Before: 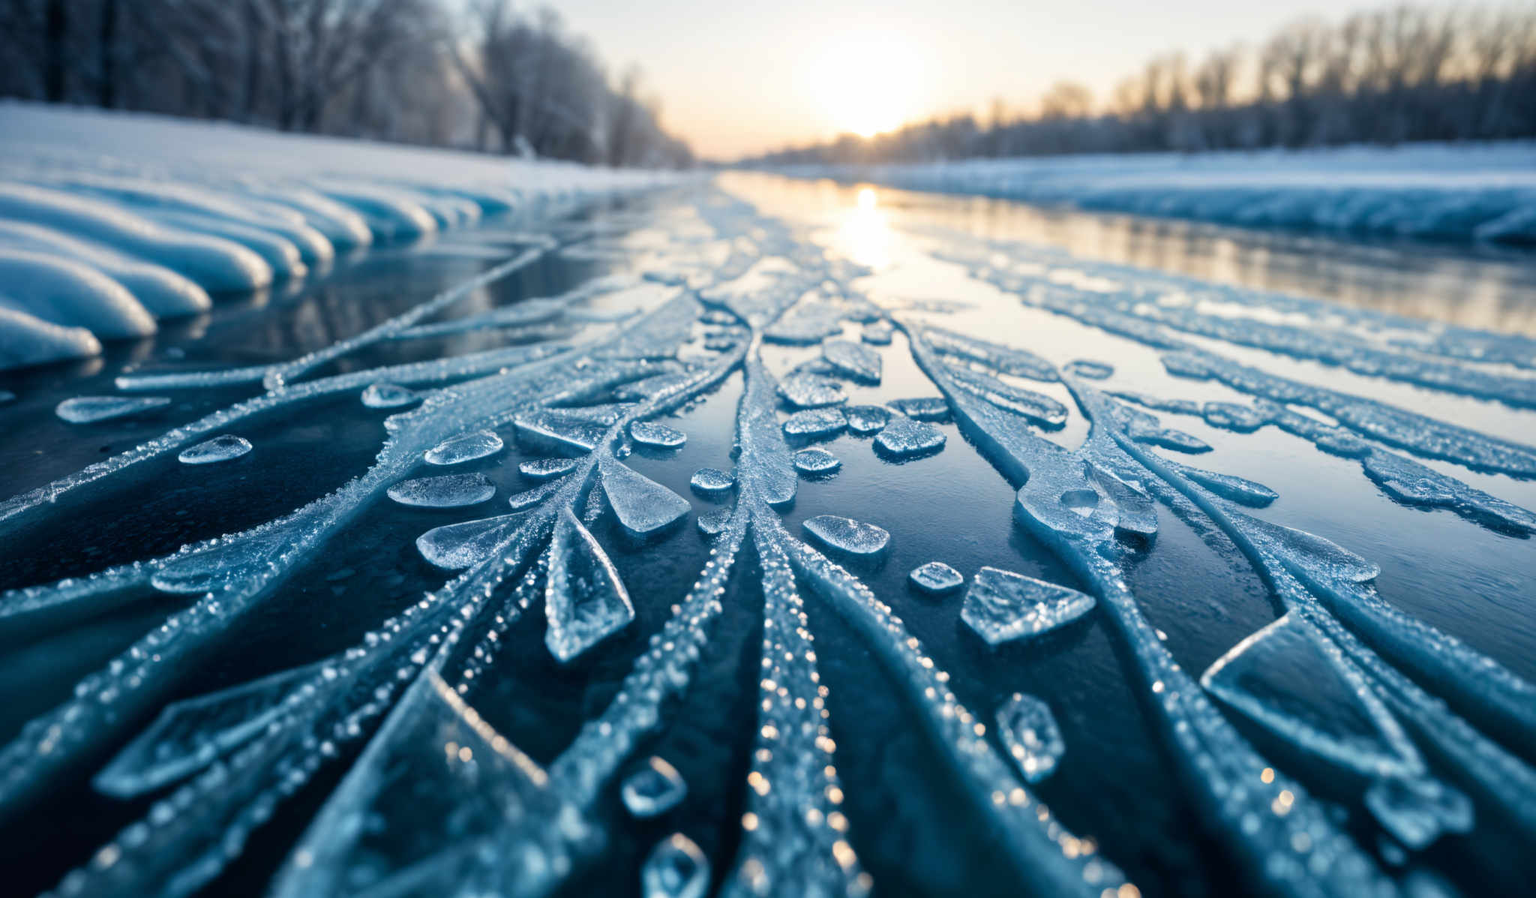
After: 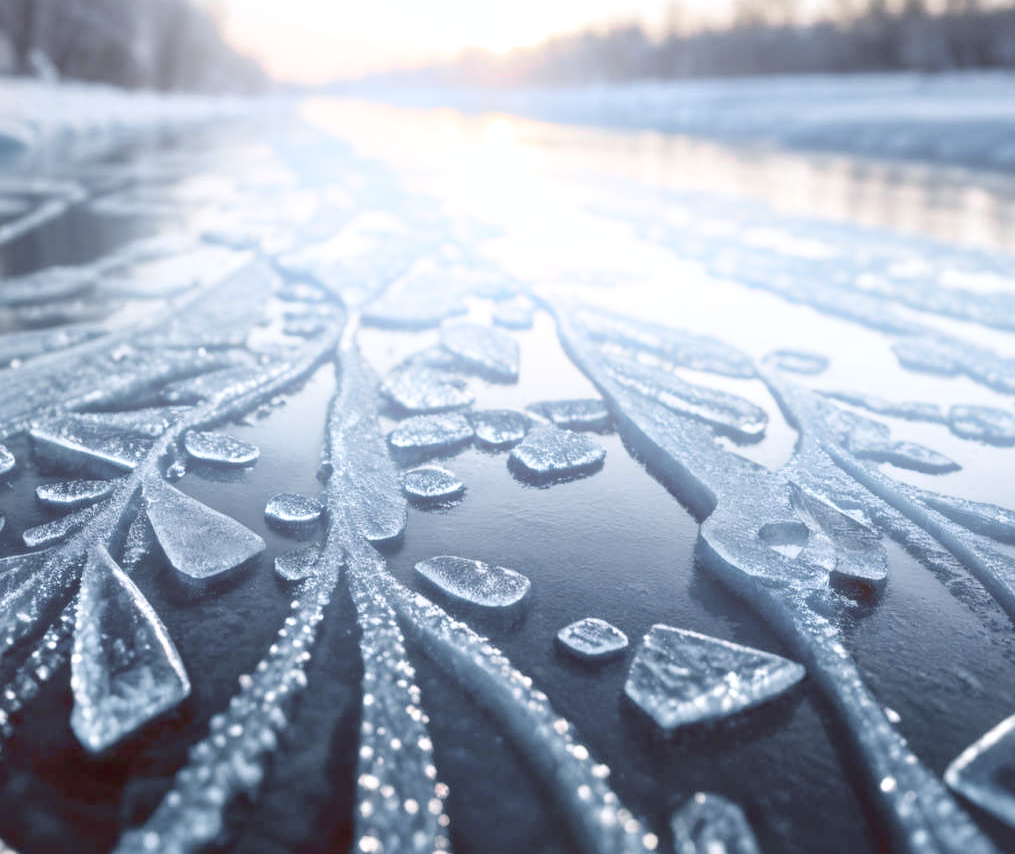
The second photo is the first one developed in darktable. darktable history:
color balance: lift [1, 1.015, 1.004, 0.985], gamma [1, 0.958, 0.971, 1.042], gain [1, 0.956, 0.977, 1.044]
color zones: curves: ch0 [(0, 0.6) (0.129, 0.508) (0.193, 0.483) (0.429, 0.5) (0.571, 0.5) (0.714, 0.5) (0.857, 0.5) (1, 0.6)]; ch1 [(0, 0.481) (0.112, 0.245) (0.213, 0.223) (0.429, 0.233) (0.571, 0.231) (0.683, 0.242) (0.857, 0.296) (1, 0.481)]
exposure: exposure 0.131 EV, compensate highlight preservation false
bloom: on, module defaults
color calibration: illuminant as shot in camera, x 0.358, y 0.373, temperature 4628.91 K
white balance: emerald 1
crop: left 32.075%, top 10.976%, right 18.355%, bottom 17.596%
local contrast: mode bilateral grid, contrast 20, coarseness 50, detail 120%, midtone range 0.2
